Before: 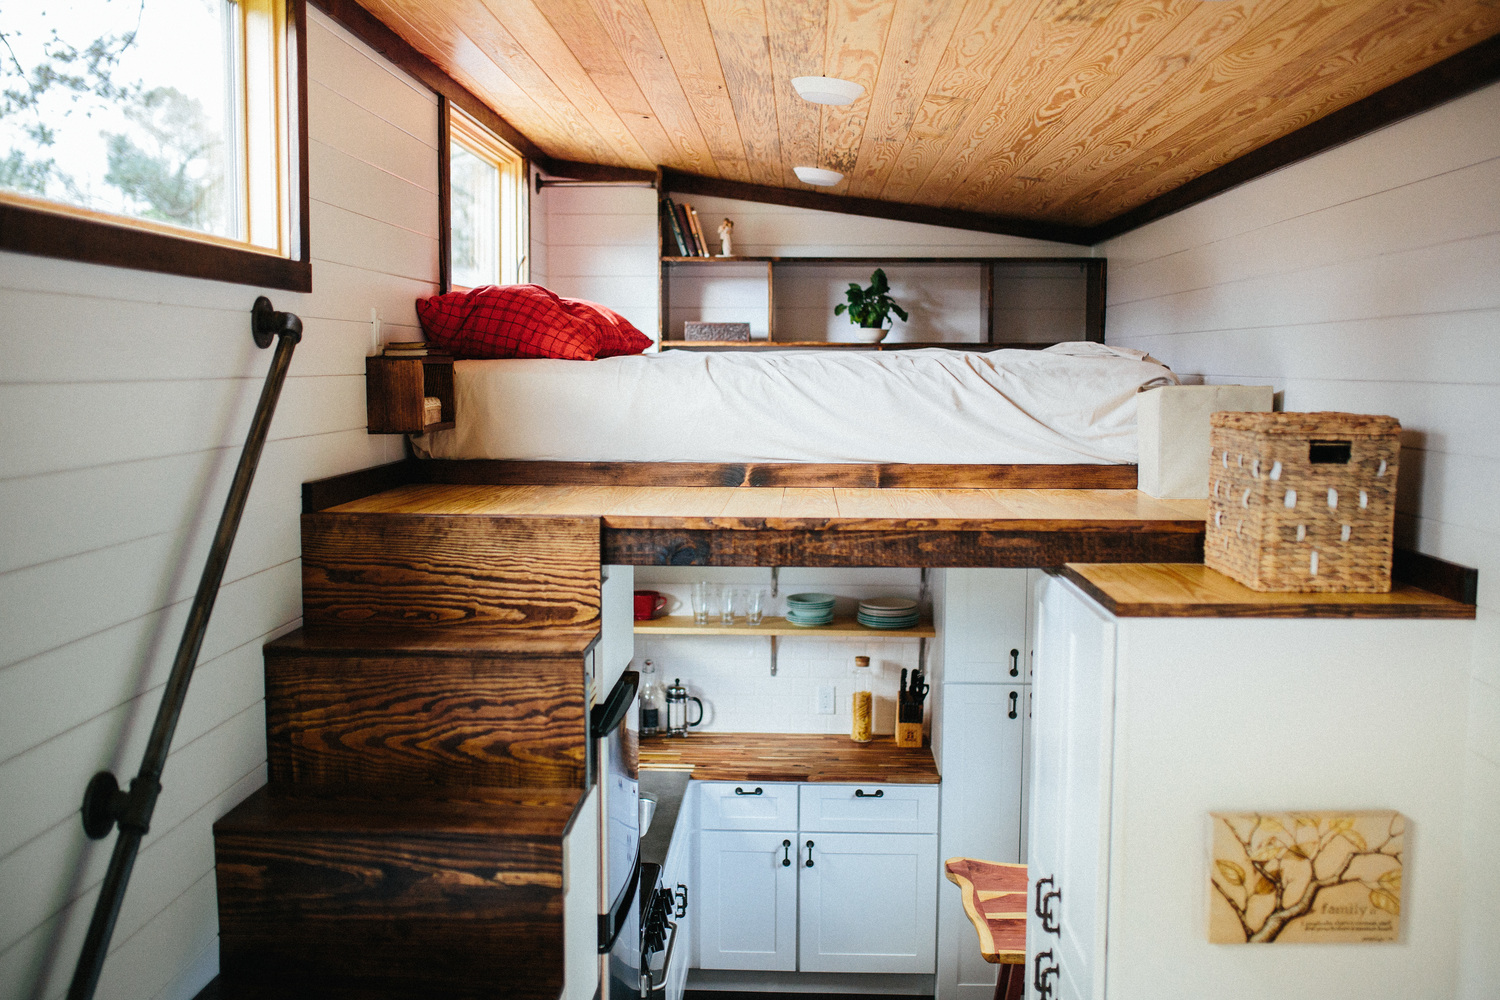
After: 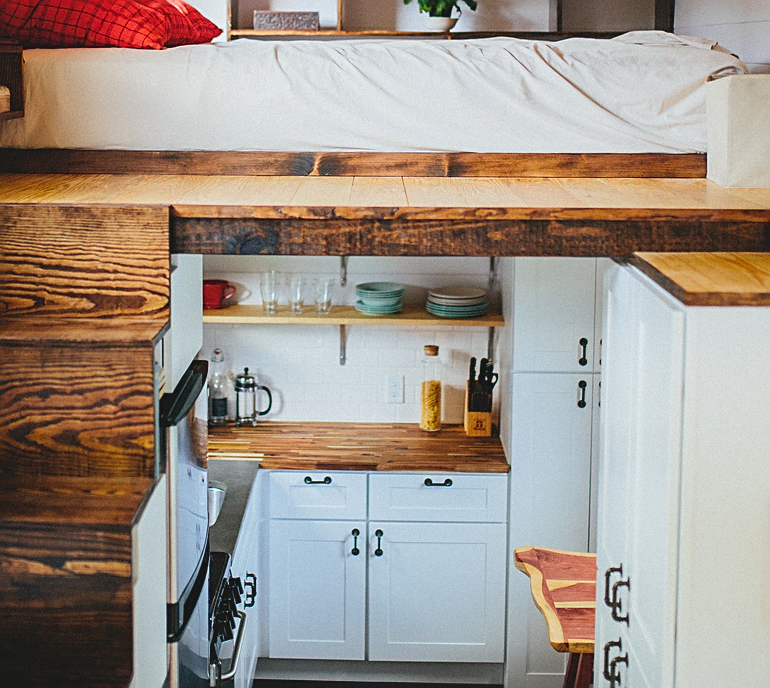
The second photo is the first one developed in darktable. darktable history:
crop and rotate: left 28.793%, top 31.119%, right 19.814%
contrast brightness saturation: contrast -0.105, brightness 0.049, saturation 0.08
sharpen: on, module defaults
